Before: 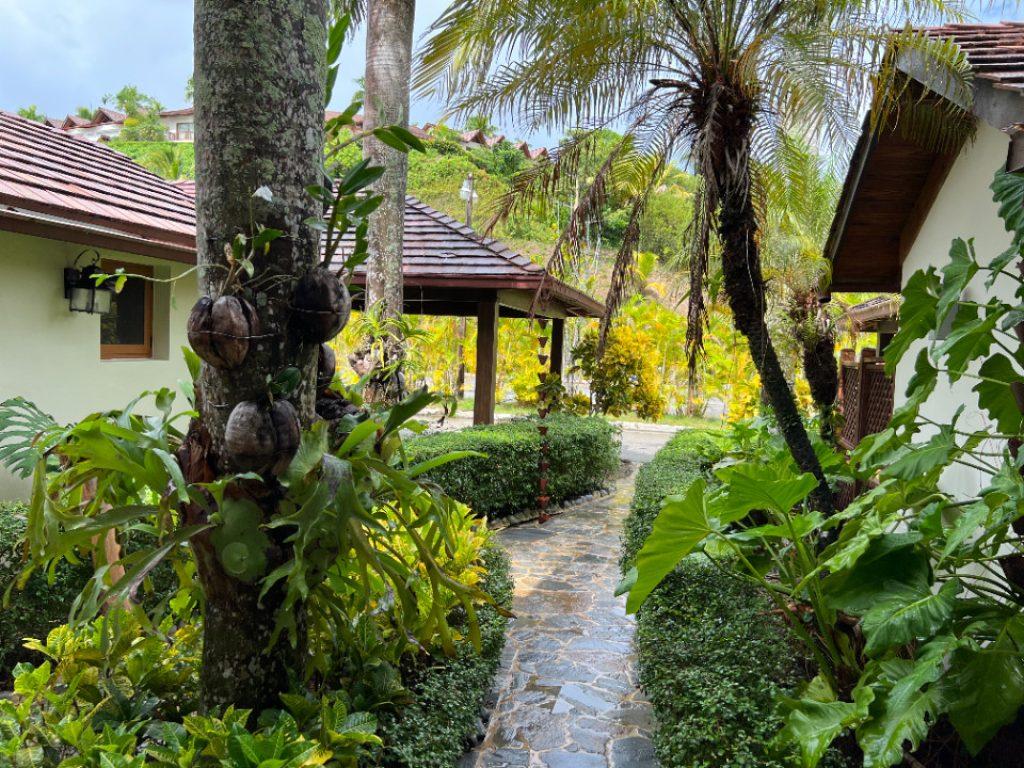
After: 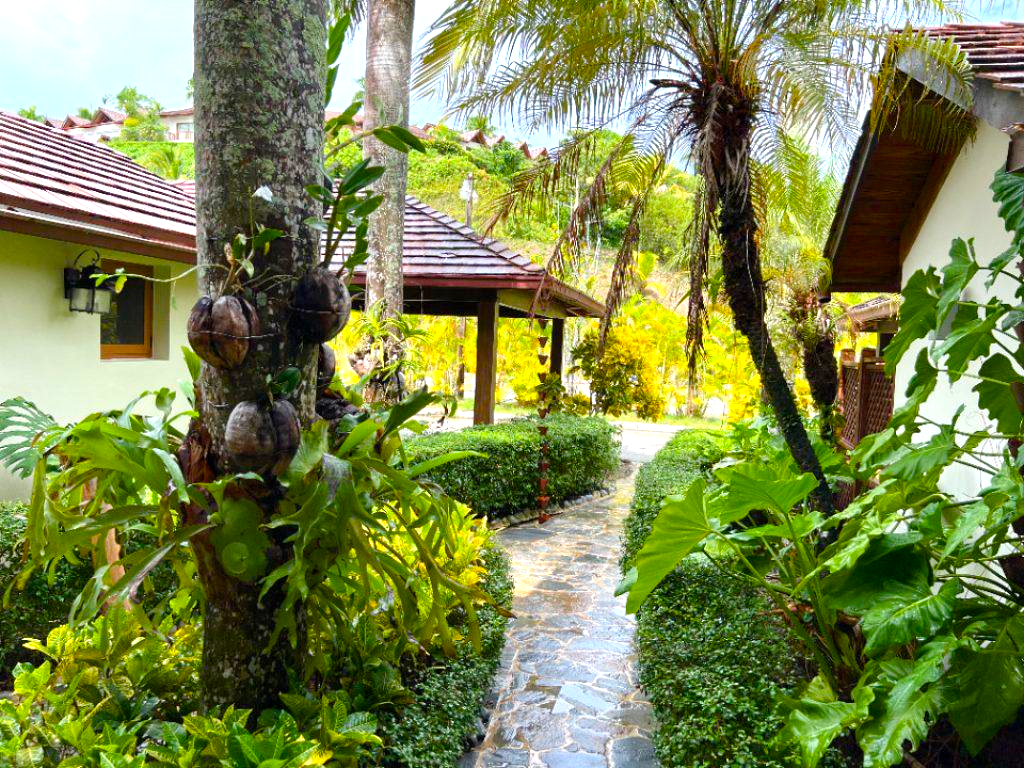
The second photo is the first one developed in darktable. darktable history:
exposure: exposure 0.657 EV, compensate highlight preservation false
color balance rgb: perceptual saturation grading › global saturation 35%, perceptual saturation grading › highlights -25%, perceptual saturation grading › shadows 50%
